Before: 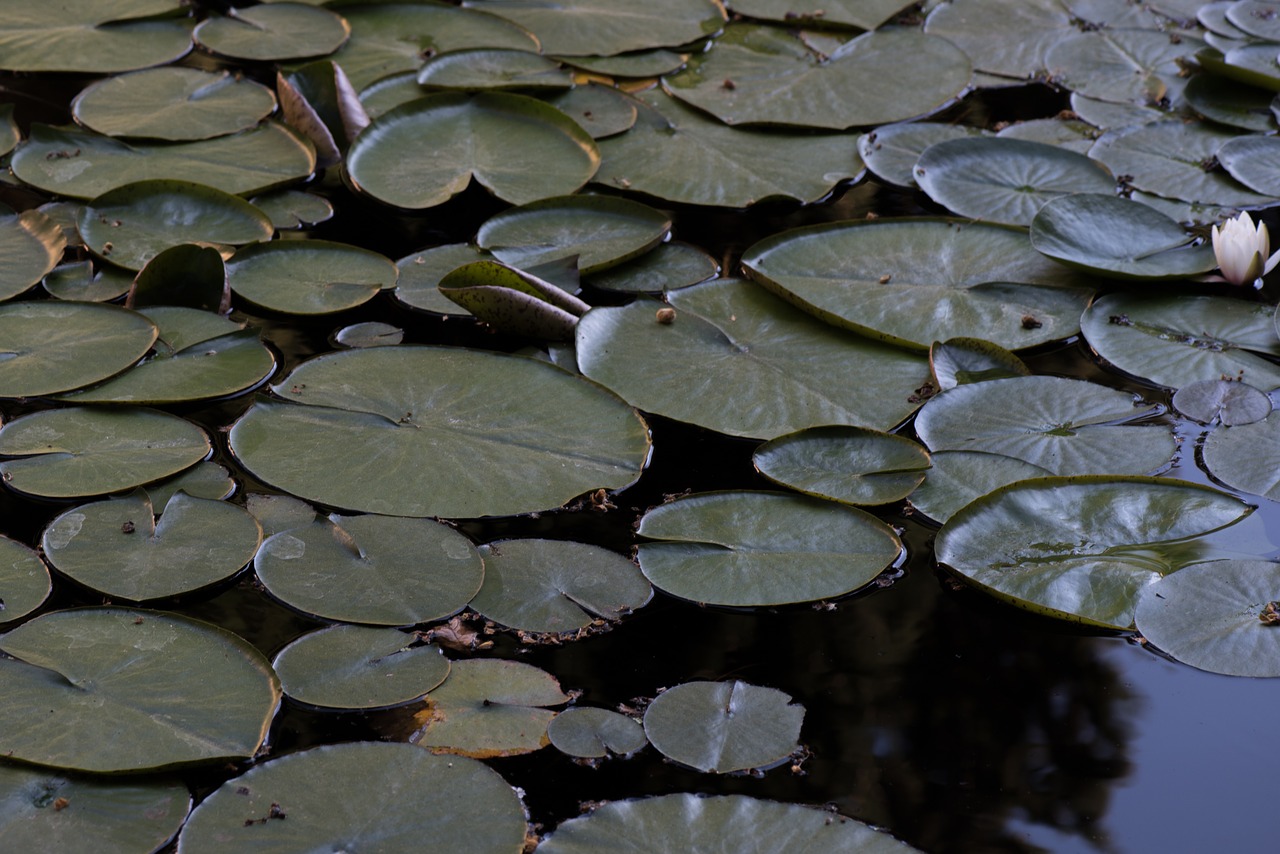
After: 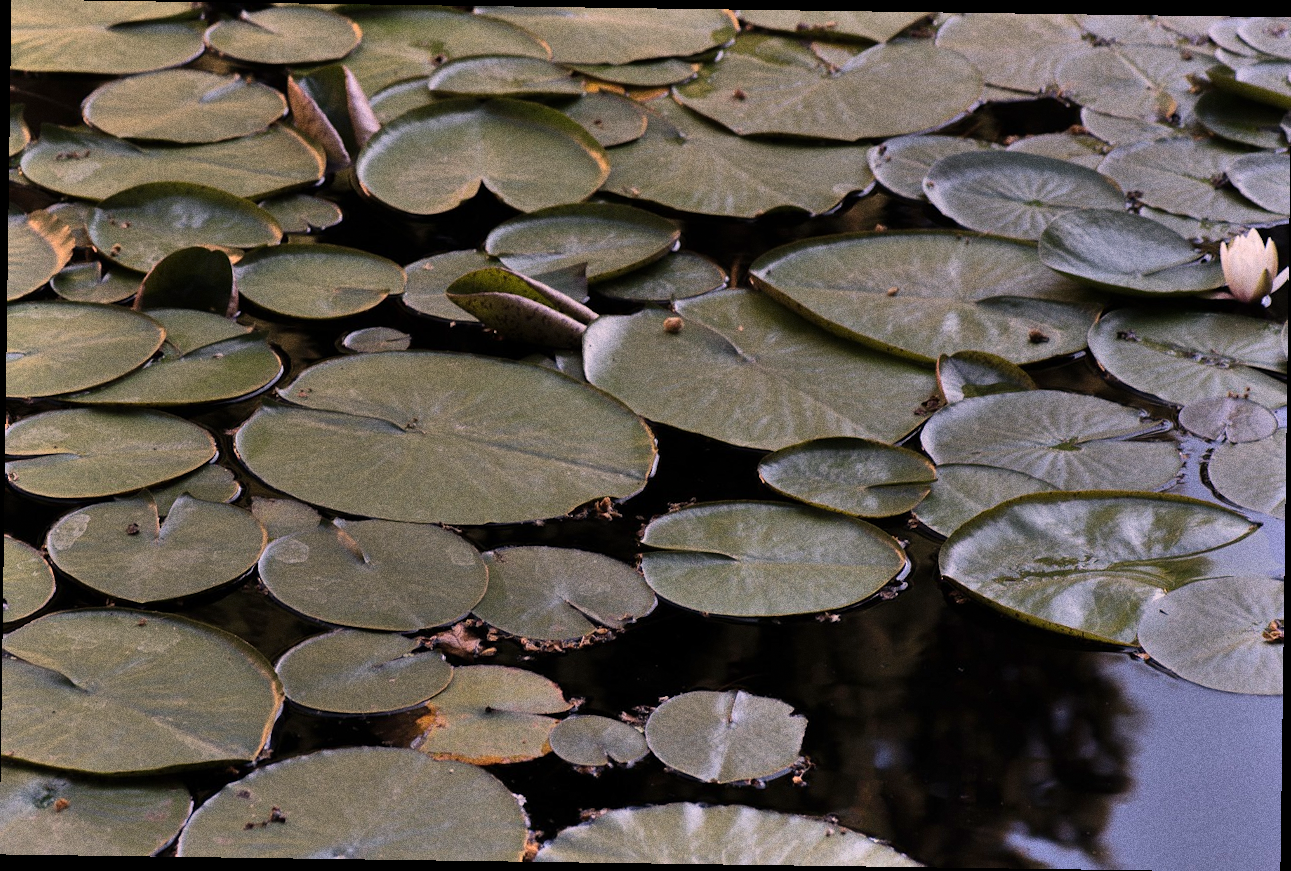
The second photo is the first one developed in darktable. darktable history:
rotate and perspective: rotation 0.8°, automatic cropping off
white balance: red 1.127, blue 0.943
grain: coarseness 0.09 ISO, strength 40%
shadows and highlights: soften with gaussian
